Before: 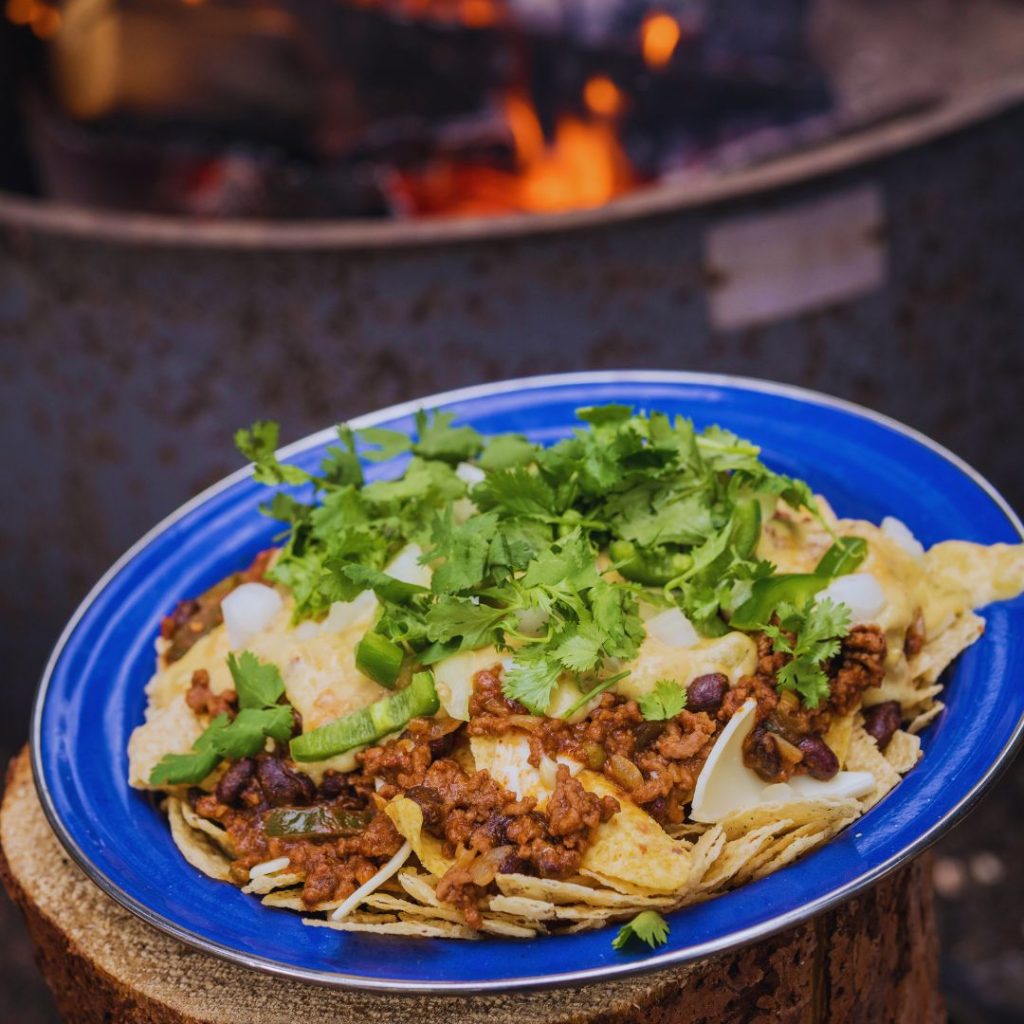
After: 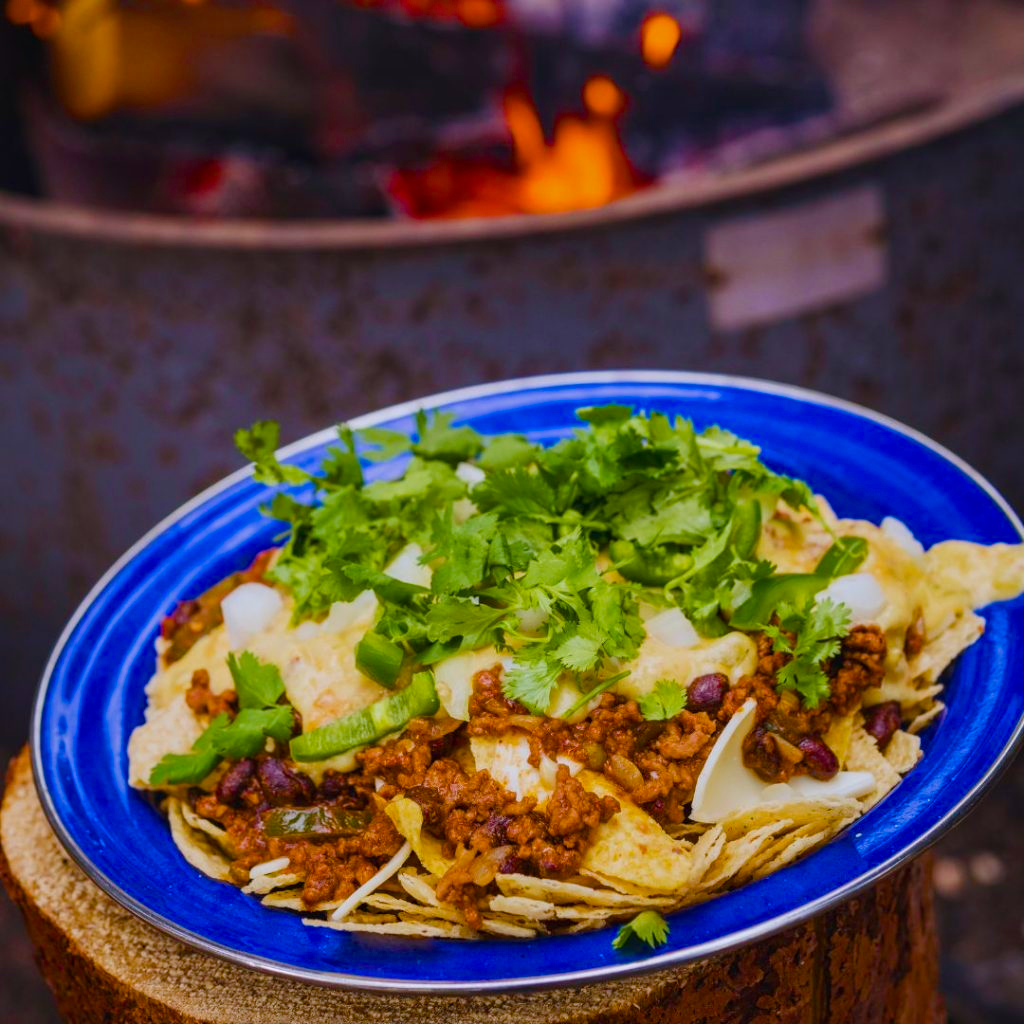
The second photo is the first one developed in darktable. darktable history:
white balance: emerald 1
color balance rgb: perceptual saturation grading › global saturation 35%, perceptual saturation grading › highlights -25%, perceptual saturation grading › shadows 50%
